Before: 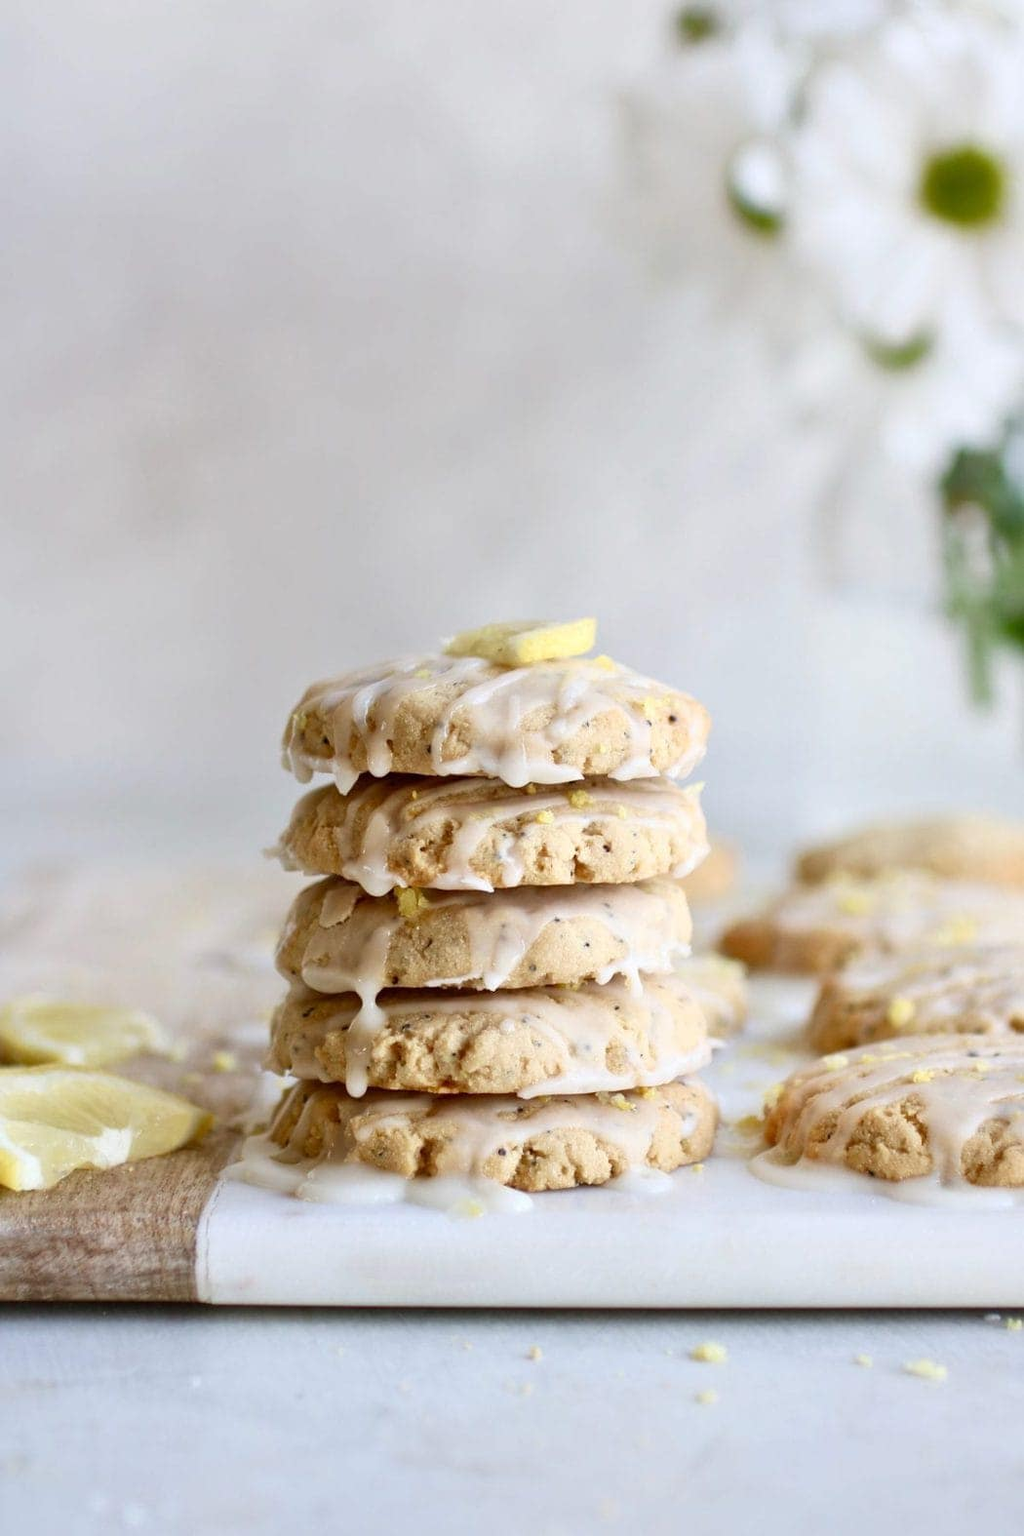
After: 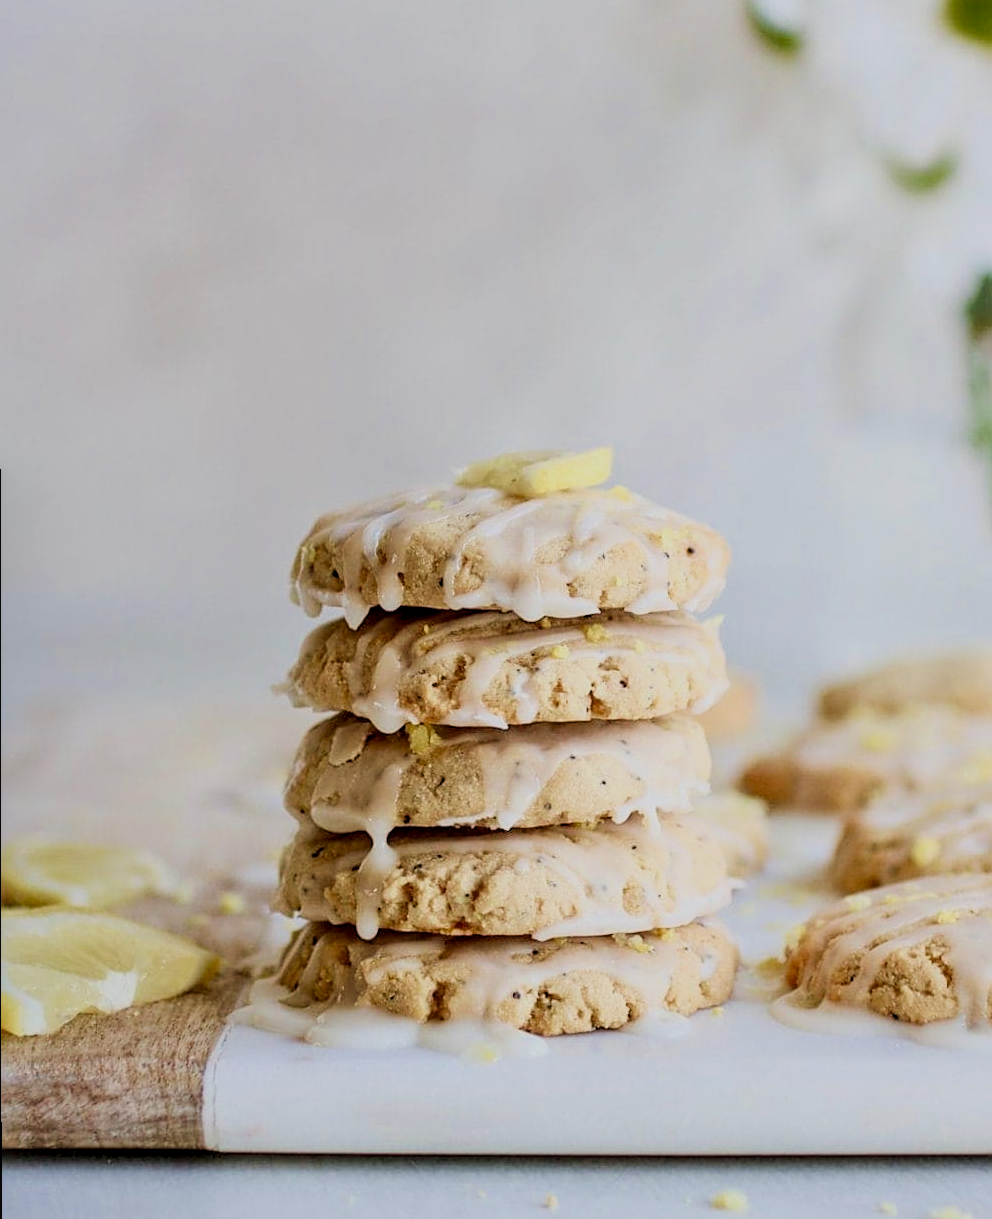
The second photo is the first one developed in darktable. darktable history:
crop and rotate: angle 0.088°, top 11.856%, right 5.663%, bottom 10.792%
velvia: on, module defaults
exposure: exposure 0.166 EV, compensate highlight preservation false
sharpen: on, module defaults
local contrast: on, module defaults
filmic rgb: black relative exposure -7.1 EV, white relative exposure 5.39 EV, hardness 3.02
